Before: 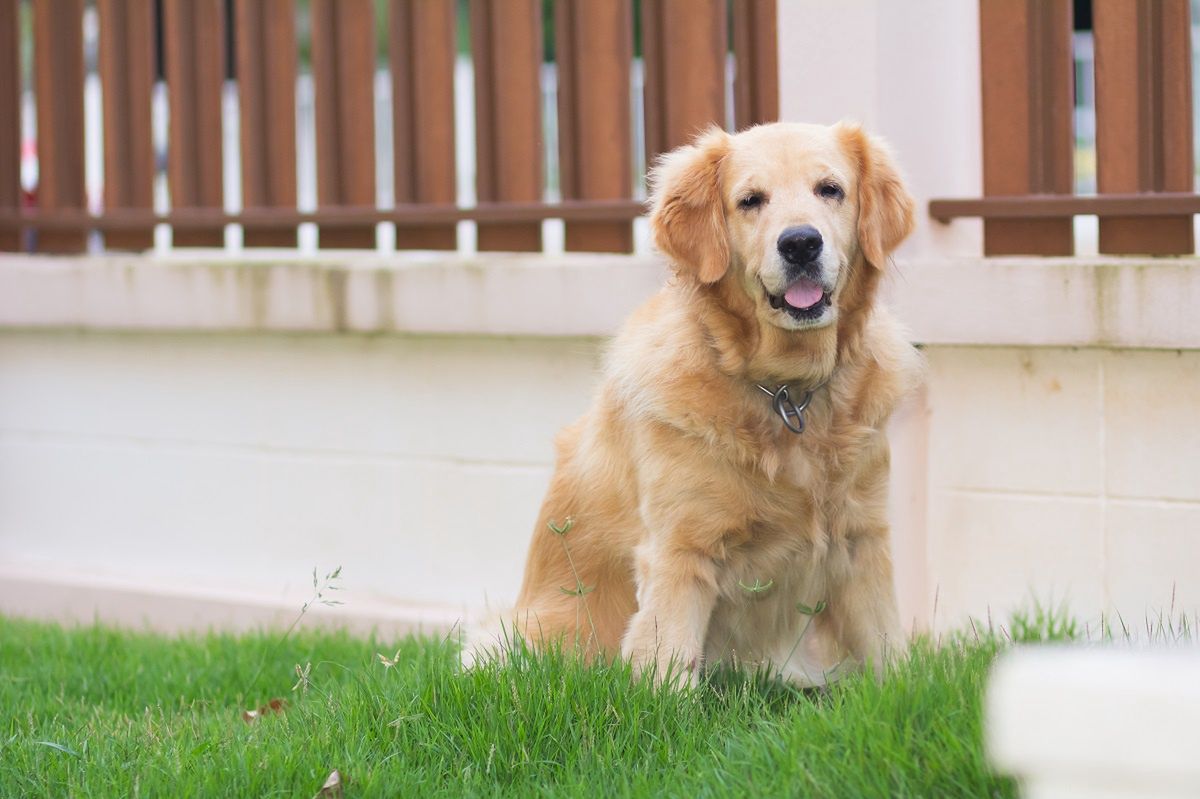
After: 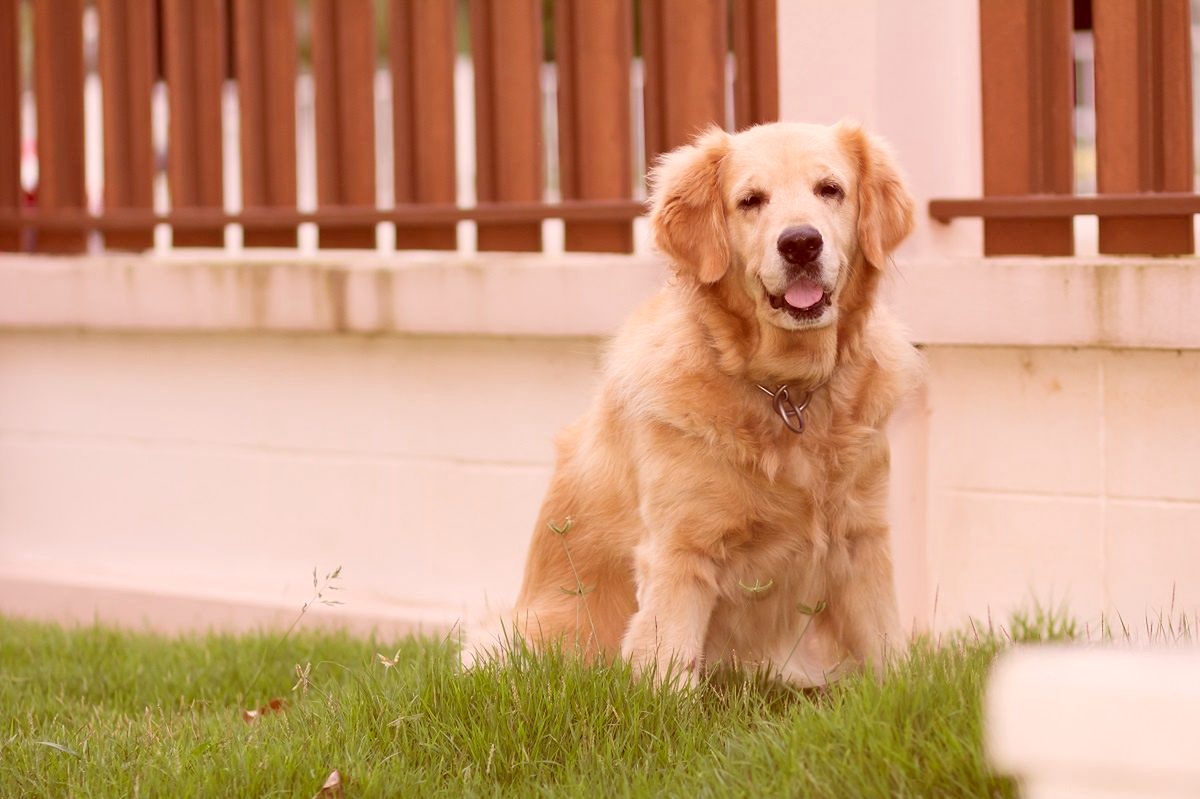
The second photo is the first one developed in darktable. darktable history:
color correction: highlights a* 9.29, highlights b* 8.69, shadows a* 39.67, shadows b* 39.67, saturation 0.779
